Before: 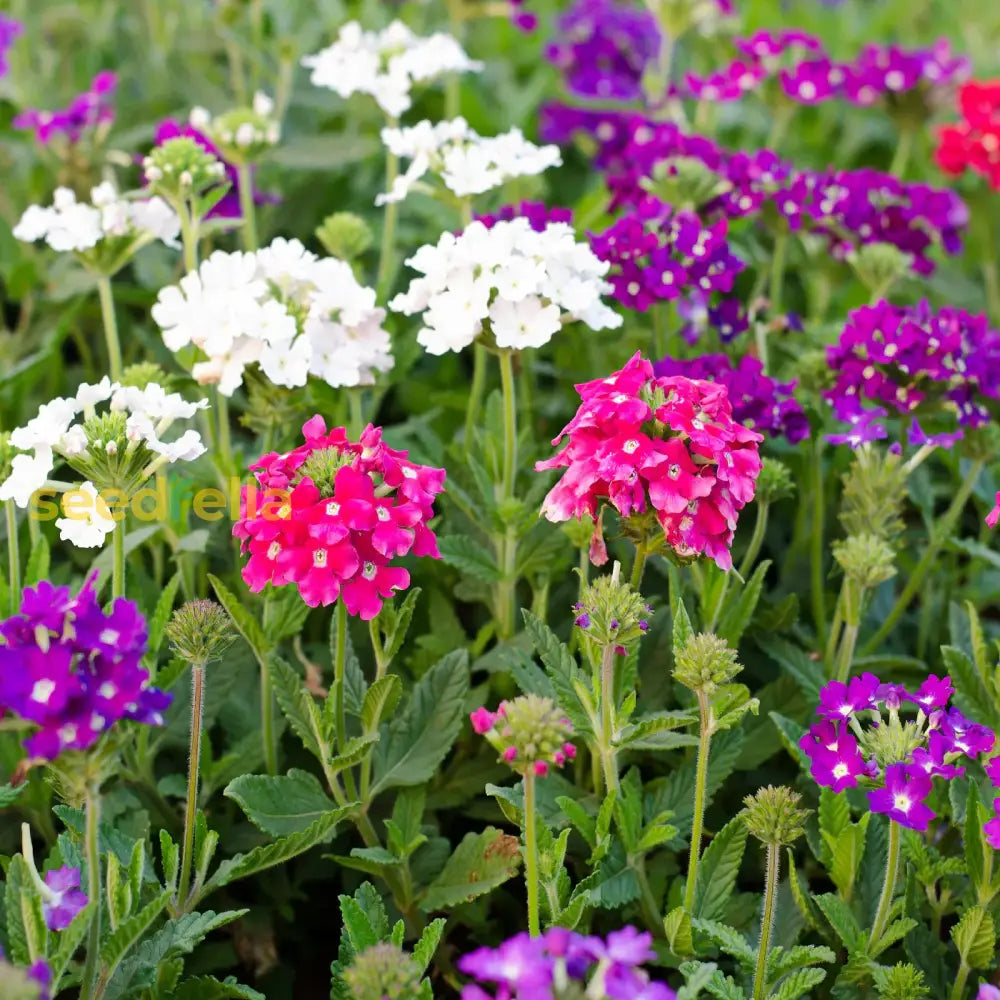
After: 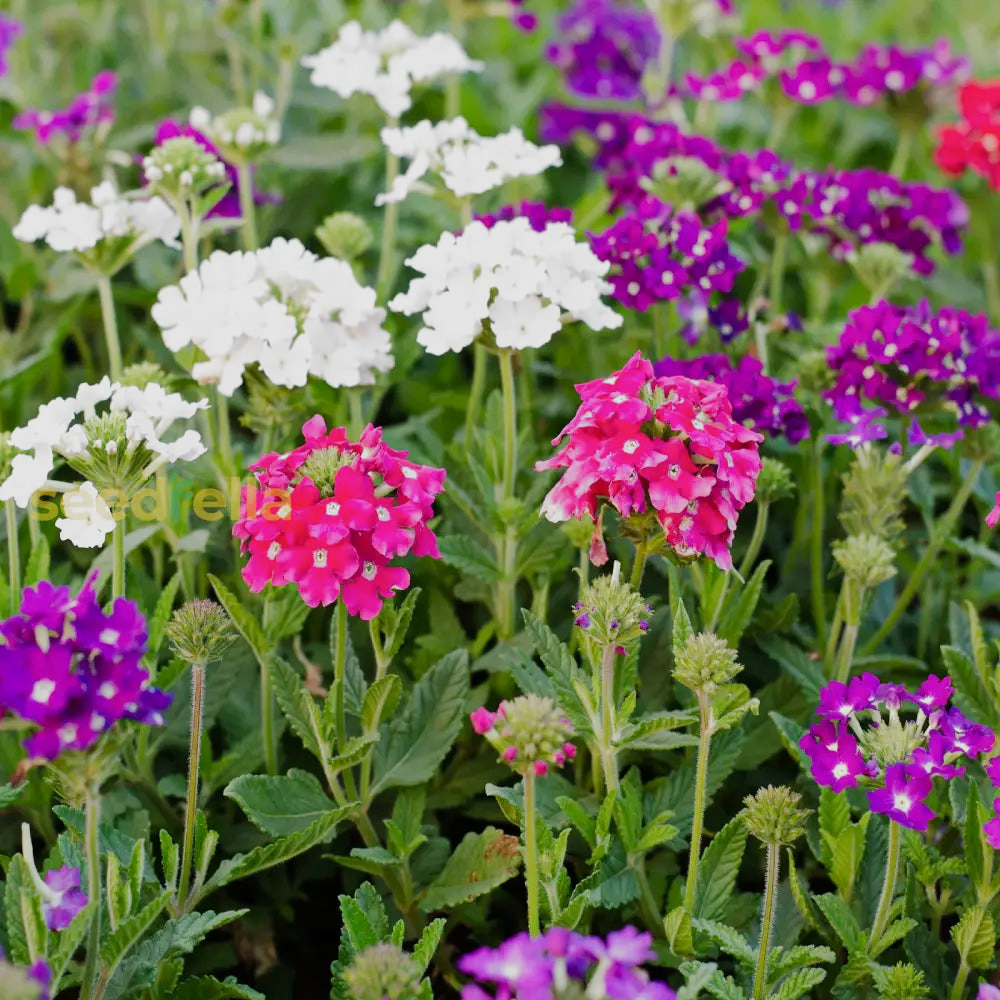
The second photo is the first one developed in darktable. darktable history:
filmic rgb: black relative exposure -16 EV, white relative exposure 2.93 EV, hardness 9.99, add noise in highlights 0.002, preserve chrominance no, color science v3 (2019), use custom middle-gray values true, contrast in highlights soft
